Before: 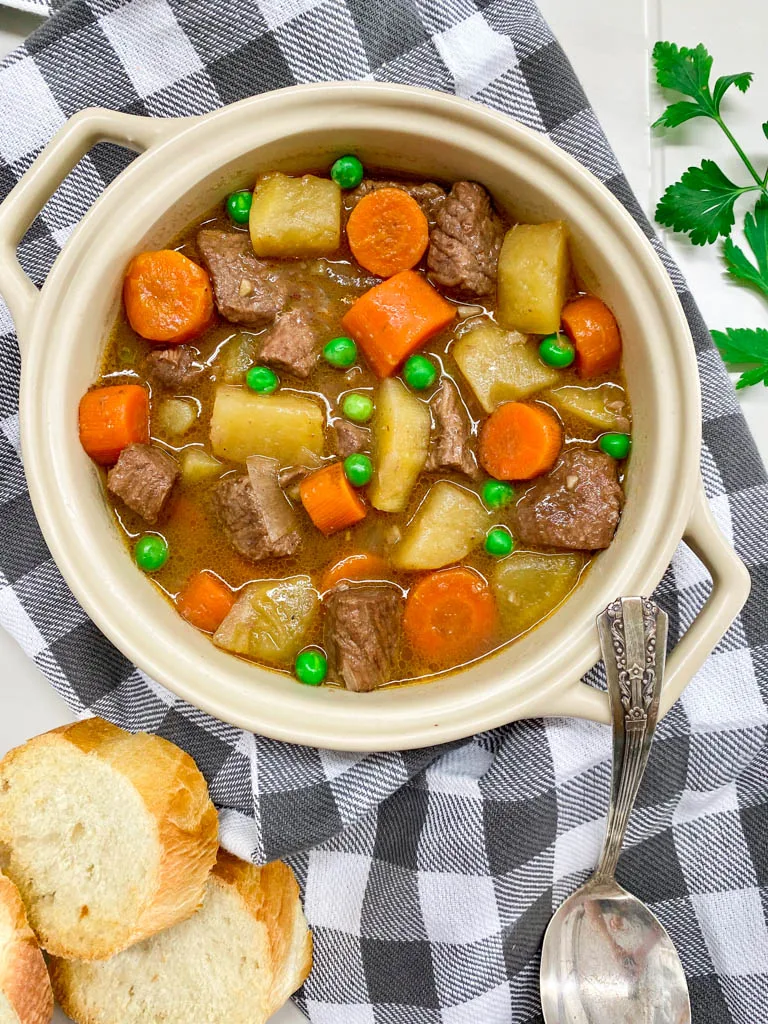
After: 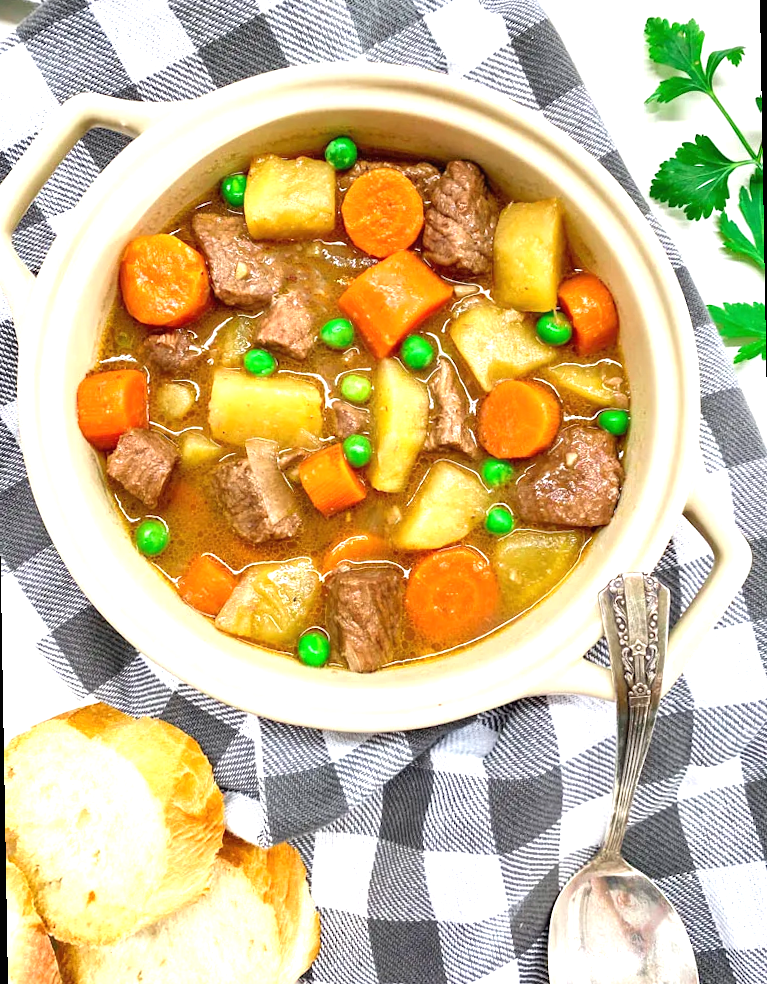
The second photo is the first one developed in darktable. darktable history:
exposure: black level correction -0.001, exposure 0.9 EV, compensate exposure bias true, compensate highlight preservation false
rotate and perspective: rotation -1°, crop left 0.011, crop right 0.989, crop top 0.025, crop bottom 0.975
